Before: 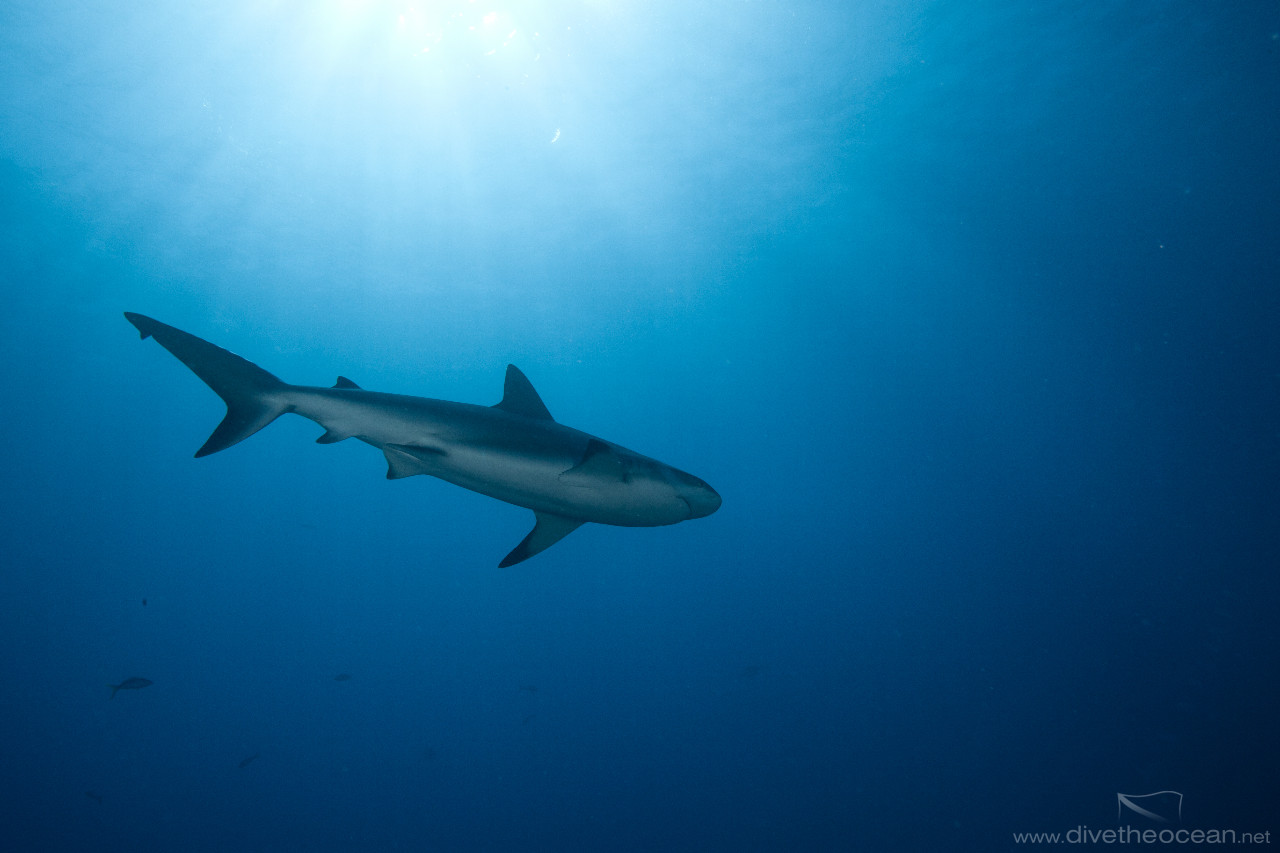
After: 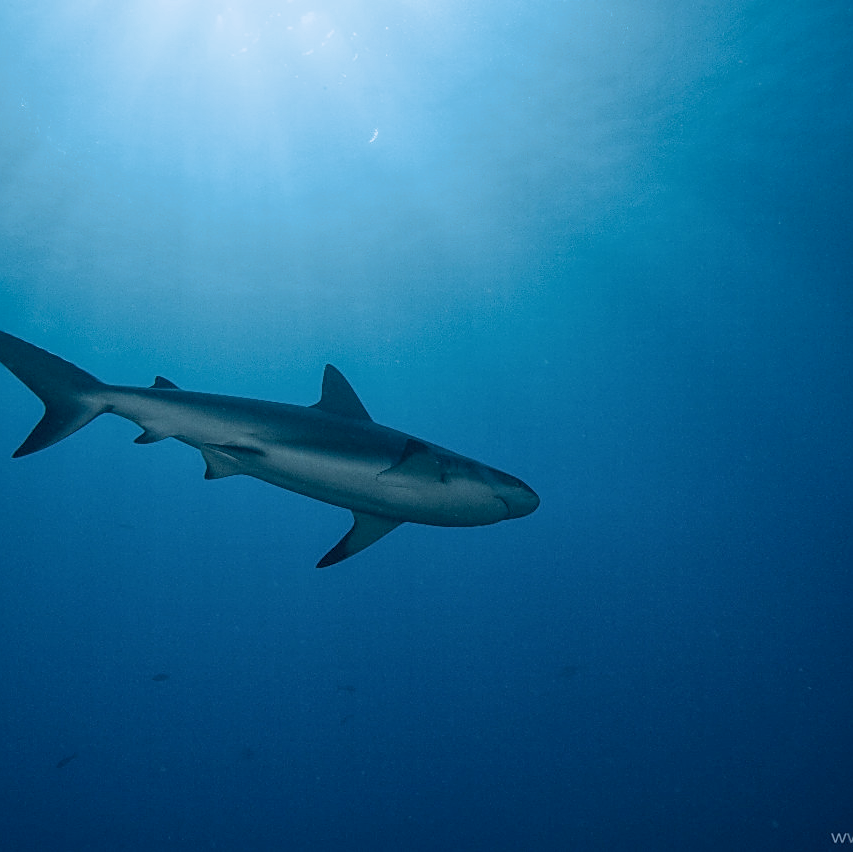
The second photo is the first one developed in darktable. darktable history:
sharpen: on, module defaults
tone equalizer: -8 EV 0.25 EV, -7 EV 0.417 EV, -6 EV 0.417 EV, -5 EV 0.25 EV, -3 EV -0.25 EV, -2 EV -0.417 EV, -1 EV -0.417 EV, +0 EV -0.25 EV, edges refinement/feathering 500, mask exposure compensation -1.57 EV, preserve details guided filter
crop and rotate: left 14.292%, right 19.041%
local contrast: detail 130%
split-toning: shadows › hue 351.18°, shadows › saturation 0.86, highlights › hue 218.82°, highlights › saturation 0.73, balance -19.167
